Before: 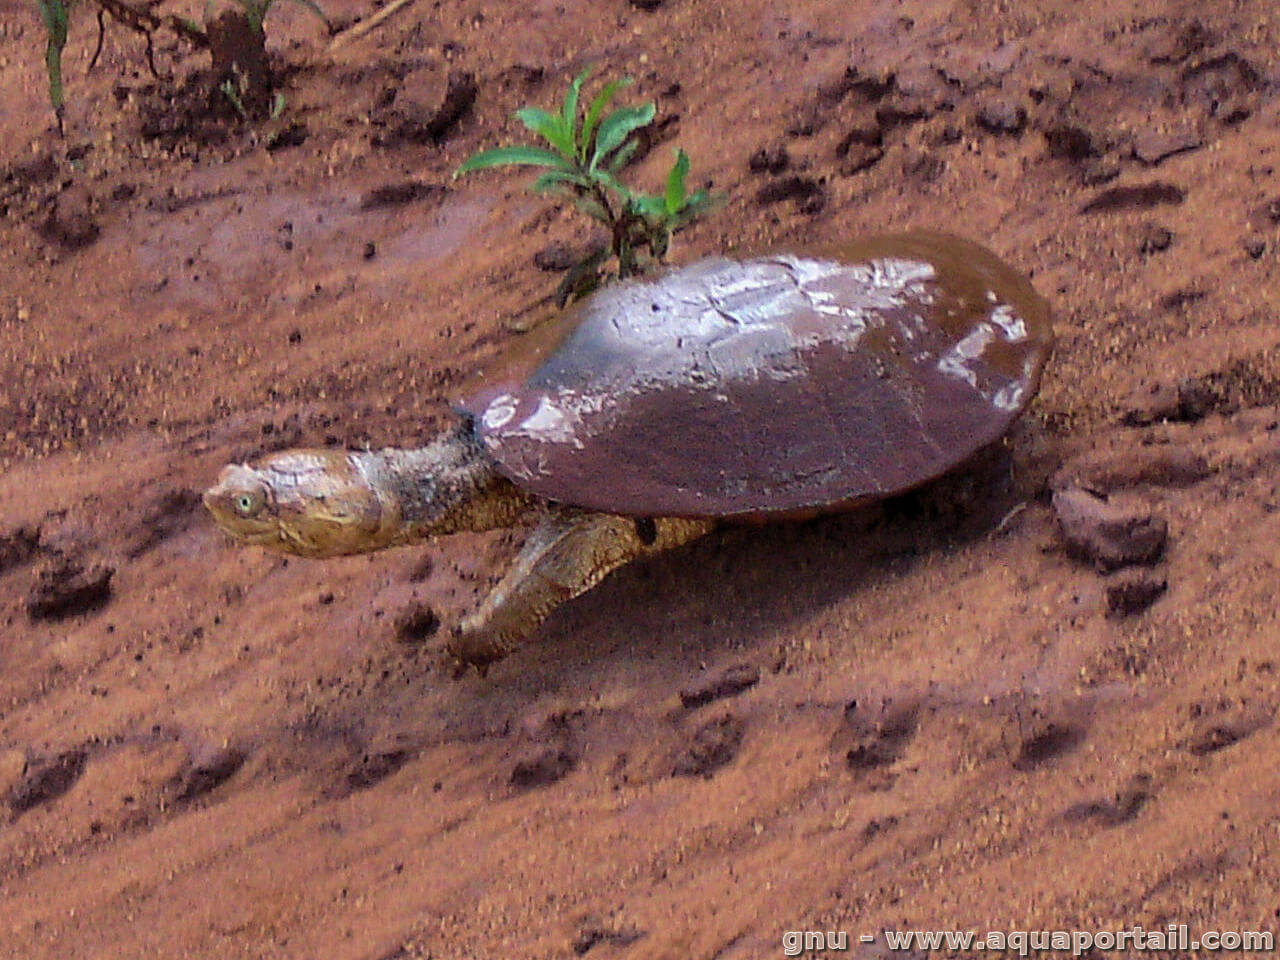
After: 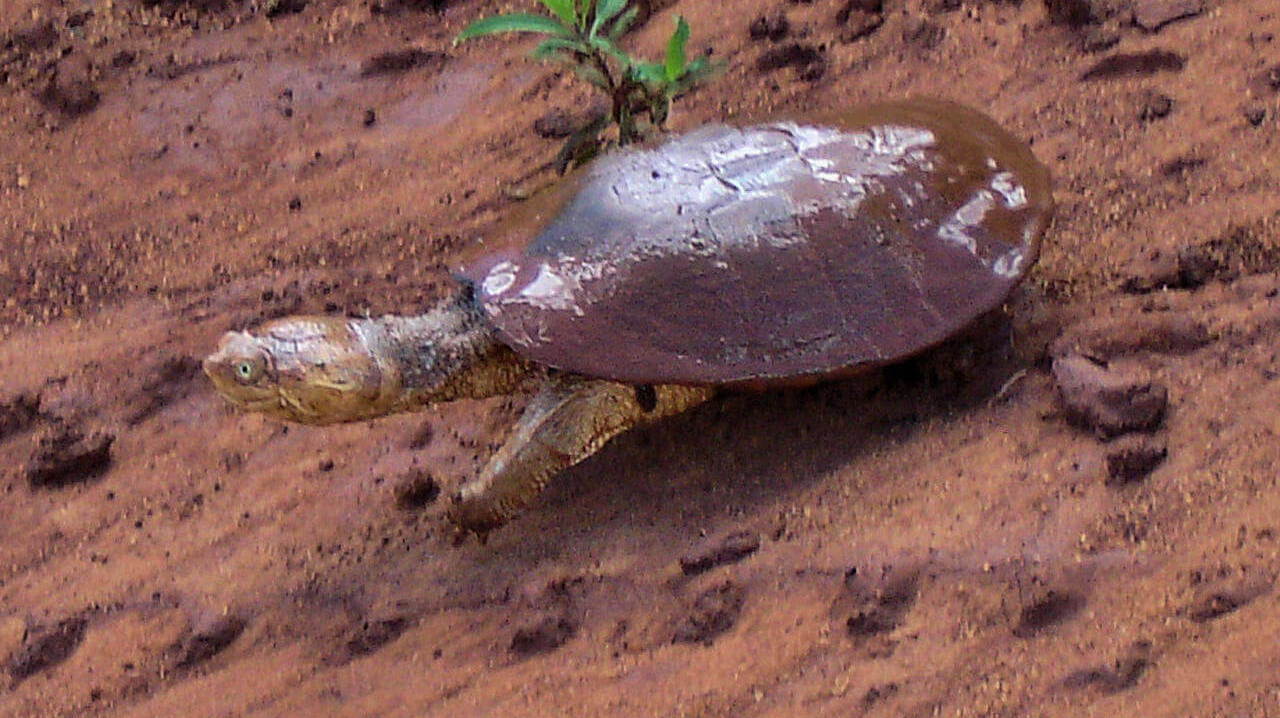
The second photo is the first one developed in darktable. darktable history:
crop: top 13.934%, bottom 11.218%
